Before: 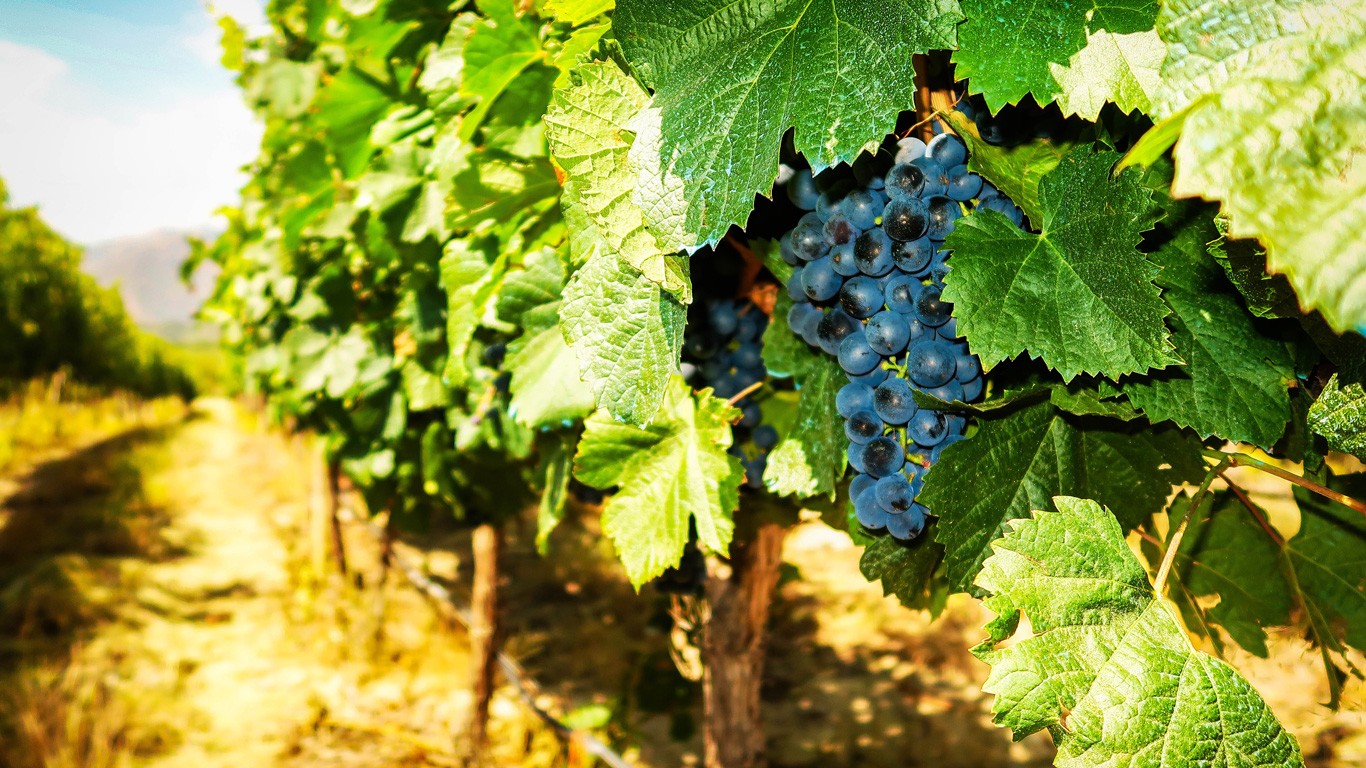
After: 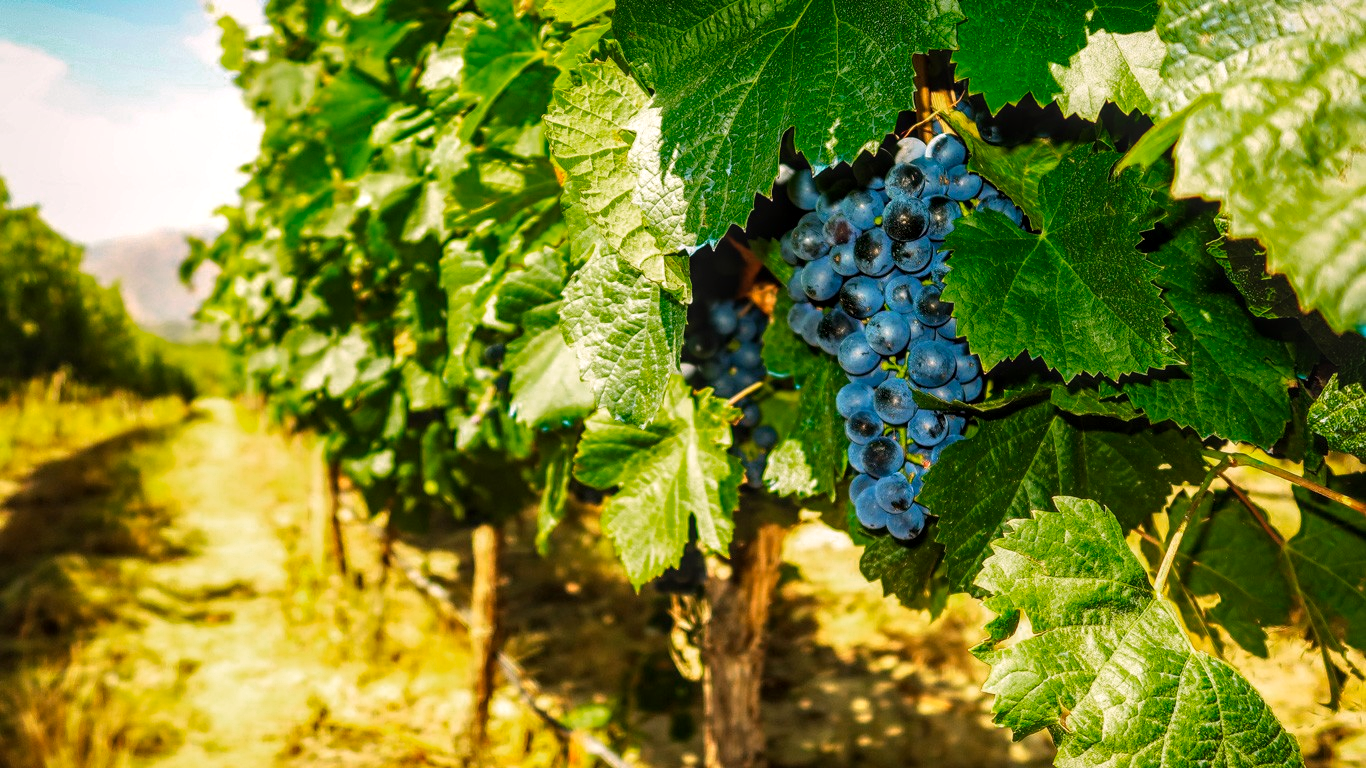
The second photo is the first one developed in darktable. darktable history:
local contrast: on, module defaults
color zones: curves: ch0 [(0, 0.558) (0.143, 0.548) (0.286, 0.447) (0.429, 0.259) (0.571, 0.5) (0.714, 0.5) (0.857, 0.593) (1, 0.558)]; ch1 [(0, 0.543) (0.01, 0.544) (0.12, 0.492) (0.248, 0.458) (0.5, 0.534) (0.748, 0.5) (0.99, 0.469) (1, 0.543)]; ch2 [(0, 0.507) (0.143, 0.522) (0.286, 0.505) (0.429, 0.5) (0.571, 0.5) (0.714, 0.5) (0.857, 0.5) (1, 0.507)], mix 28.2%
color correction: highlights a* 3.33, highlights b* 1.91, saturation 1.18
